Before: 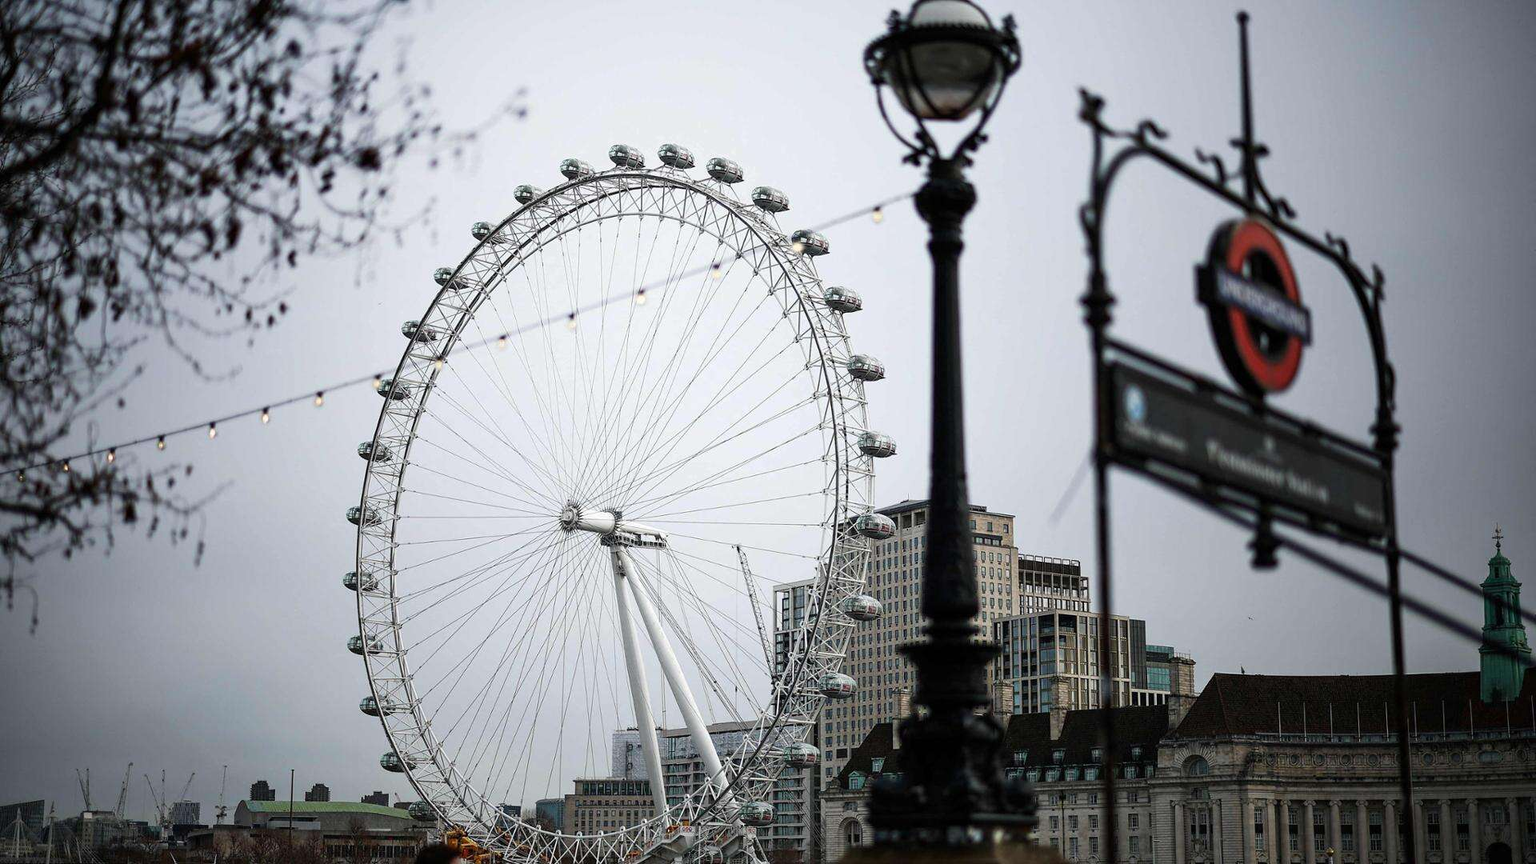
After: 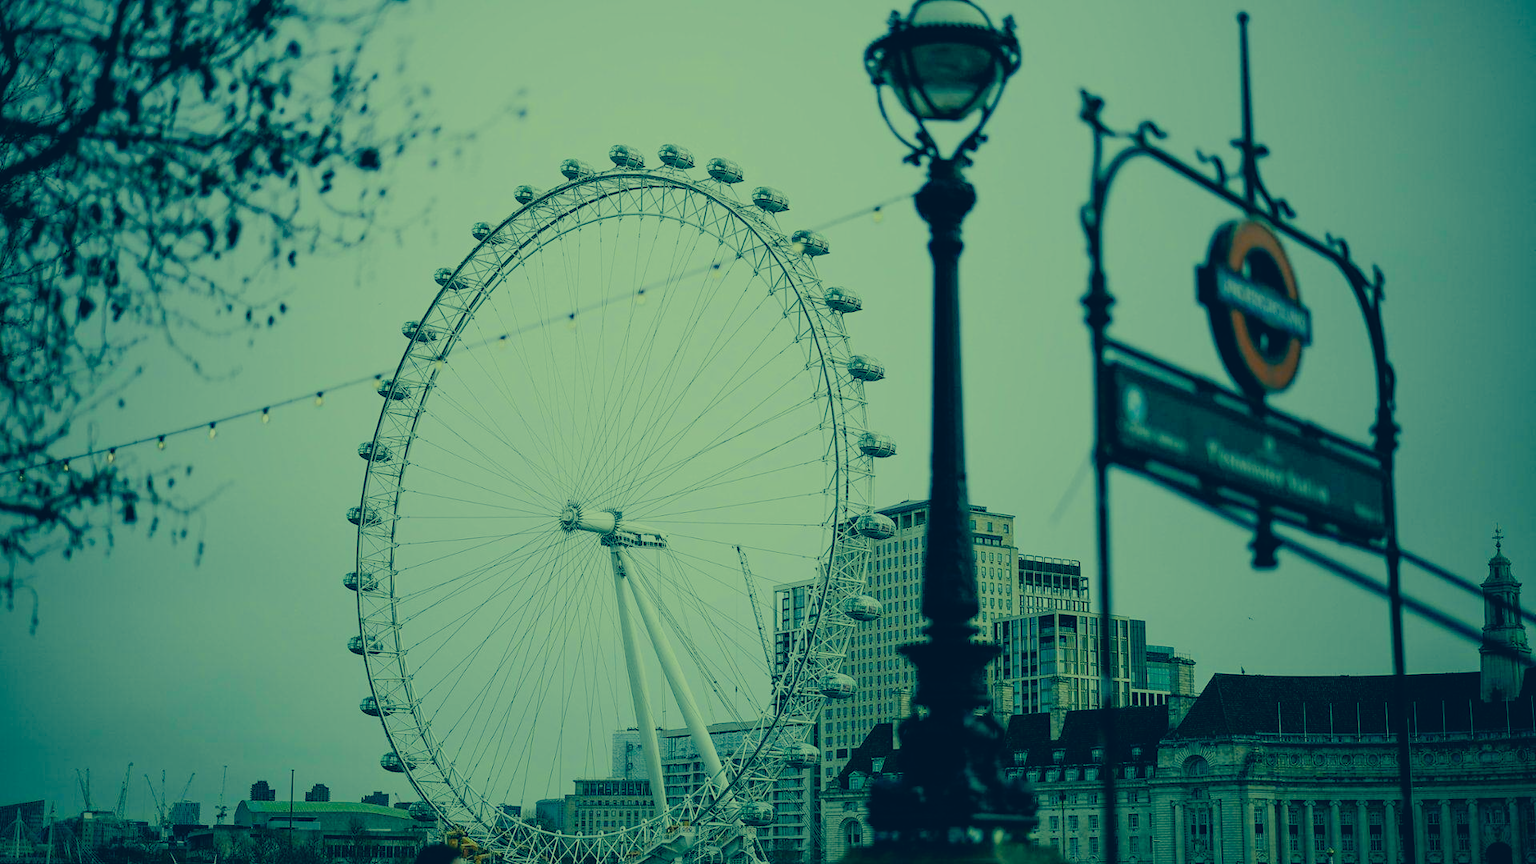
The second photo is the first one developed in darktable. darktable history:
filmic rgb: middle gray luminance 2.6%, black relative exposure -9.9 EV, white relative exposure 7.01 EV, dynamic range scaling 10.33%, target black luminance 0%, hardness 3.18, latitude 43.87%, contrast 0.679, highlights saturation mix 4.71%, shadows ↔ highlights balance 13.74%
color correction: highlights a* -15.57, highlights b* 39.63, shadows a* -39.72, shadows b* -25.58
exposure: exposure -0.04 EV, compensate highlight preservation false
